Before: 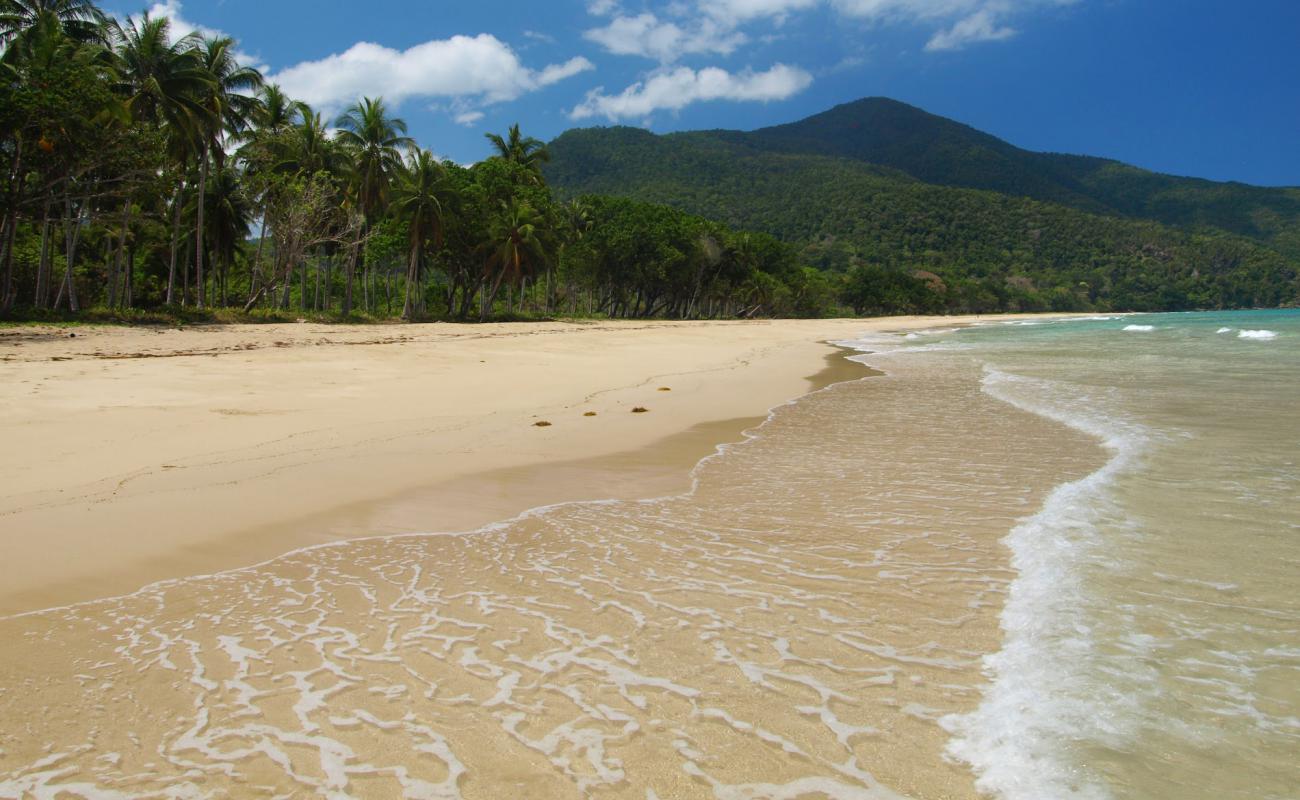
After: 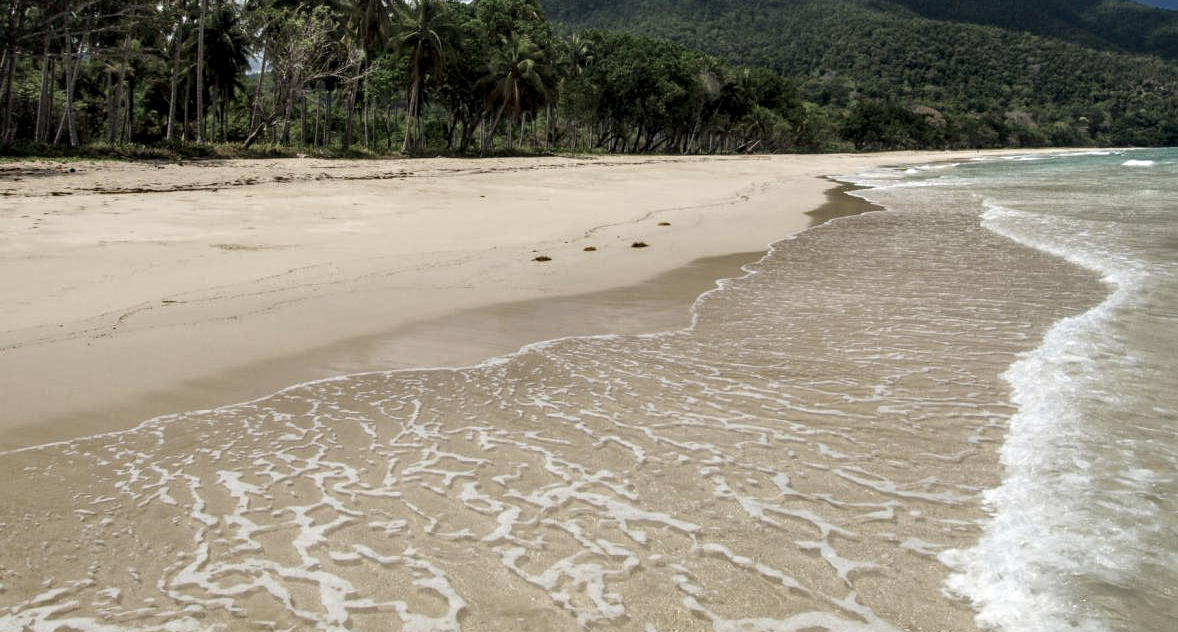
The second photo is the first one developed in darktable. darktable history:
contrast brightness saturation: contrast -0.064, saturation -0.415
color zones: curves: ch0 [(0, 0.497) (0.143, 0.5) (0.286, 0.5) (0.429, 0.483) (0.571, 0.116) (0.714, -0.006) (0.857, 0.28) (1, 0.497)]
crop: top 20.689%, right 9.378%, bottom 0.236%
local contrast: highlights 18%, detail 187%
